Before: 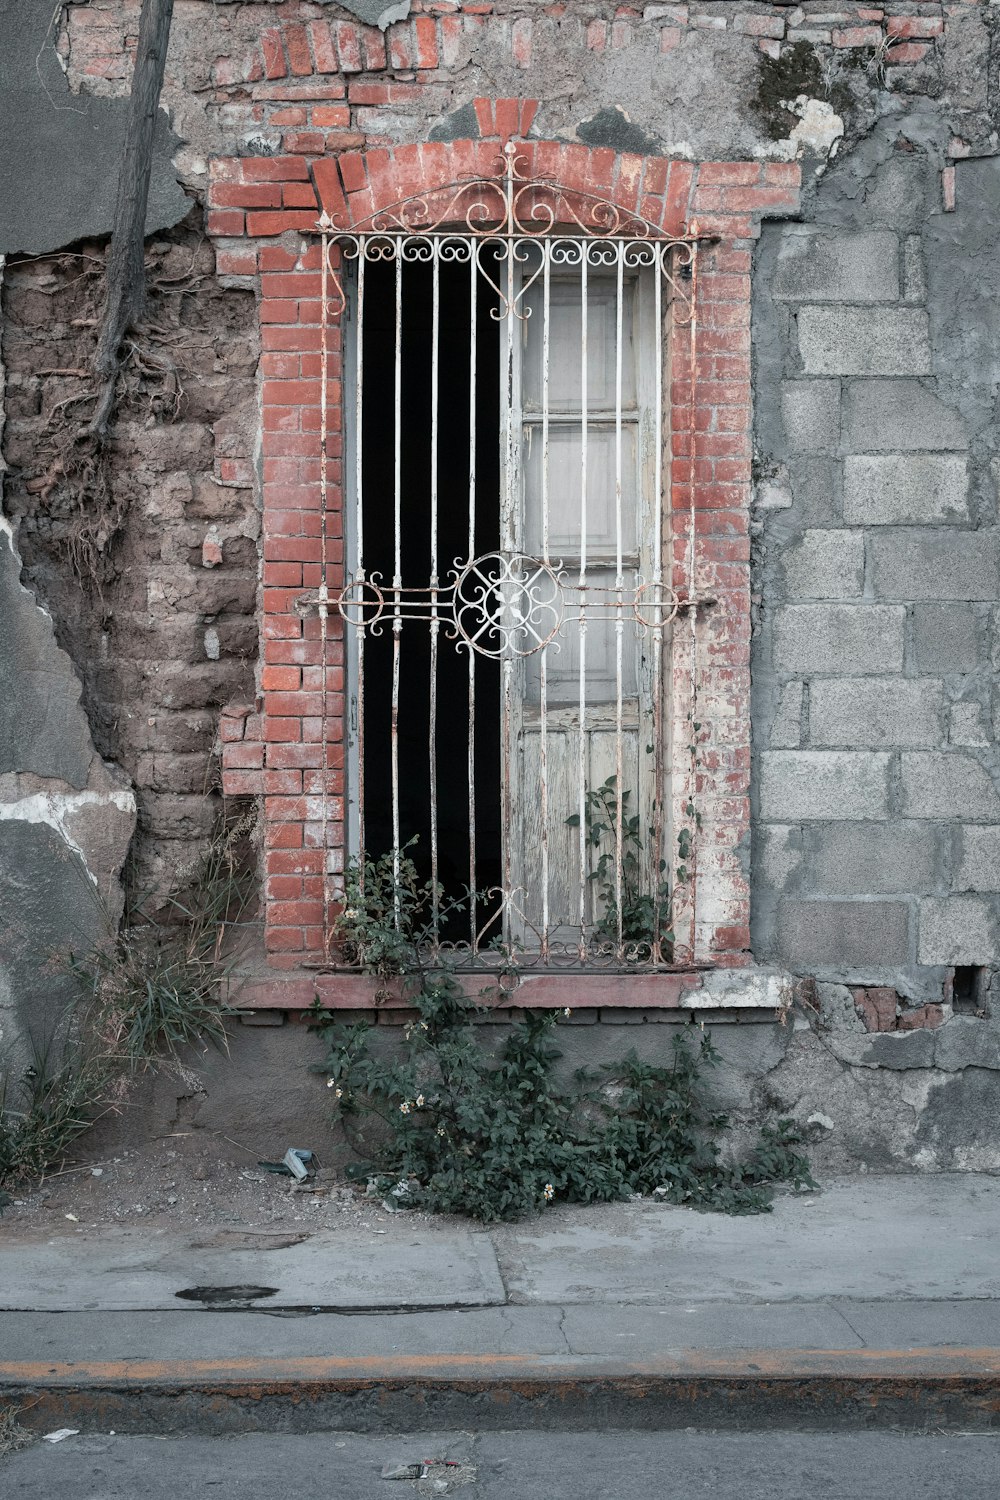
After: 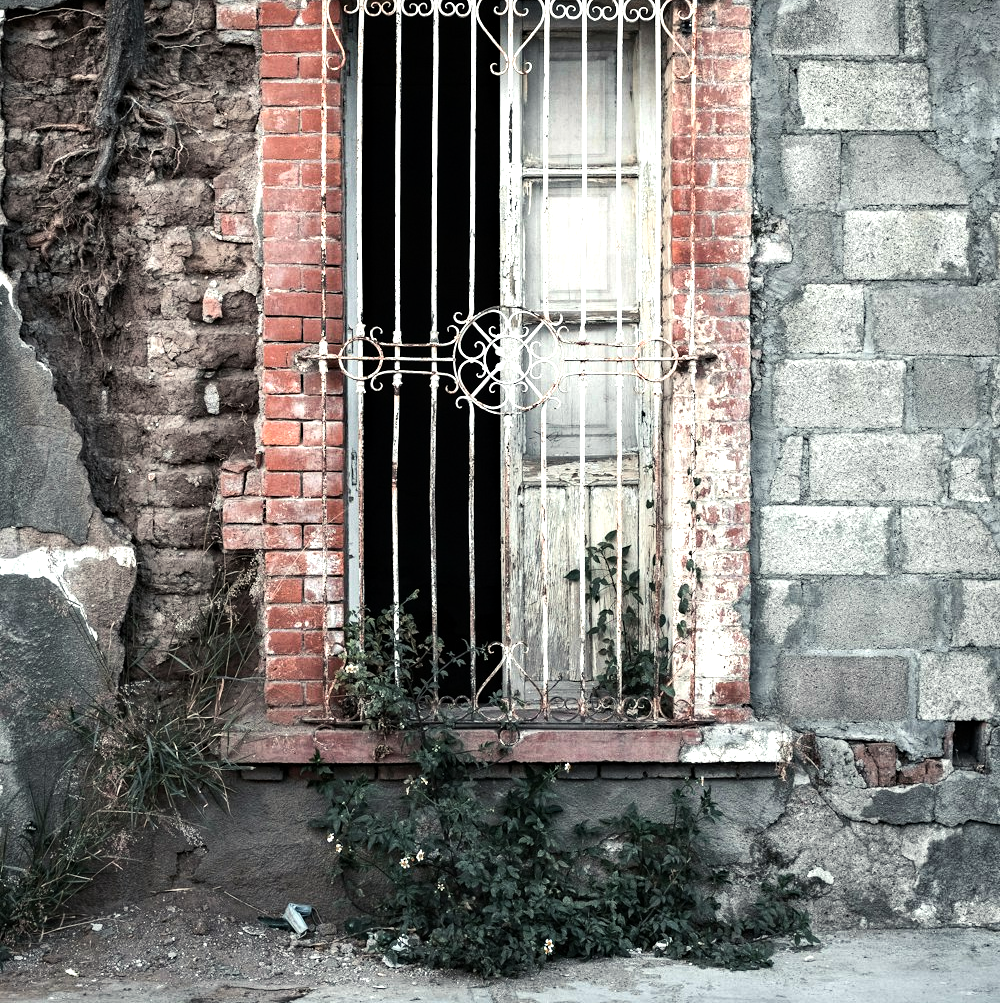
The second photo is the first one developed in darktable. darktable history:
tone equalizer: -8 EV -1.1 EV, -7 EV -0.98 EV, -6 EV -0.874 EV, -5 EV -0.555 EV, -3 EV 0.561 EV, -2 EV 0.886 EV, -1 EV 0.988 EV, +0 EV 1.06 EV, edges refinement/feathering 500, mask exposure compensation -1.57 EV, preserve details no
color balance rgb: highlights gain › luminance 7.289%, highlights gain › chroma 1.92%, highlights gain › hue 88.6°, perceptual saturation grading › global saturation -2.317%, perceptual saturation grading › highlights -7.477%, perceptual saturation grading › mid-tones 8.408%, perceptual saturation grading › shadows 3.269%
crop: top 16.349%, bottom 16.776%
haze removal: compatibility mode true, adaptive false
exposure: compensate exposure bias true, compensate highlight preservation false
